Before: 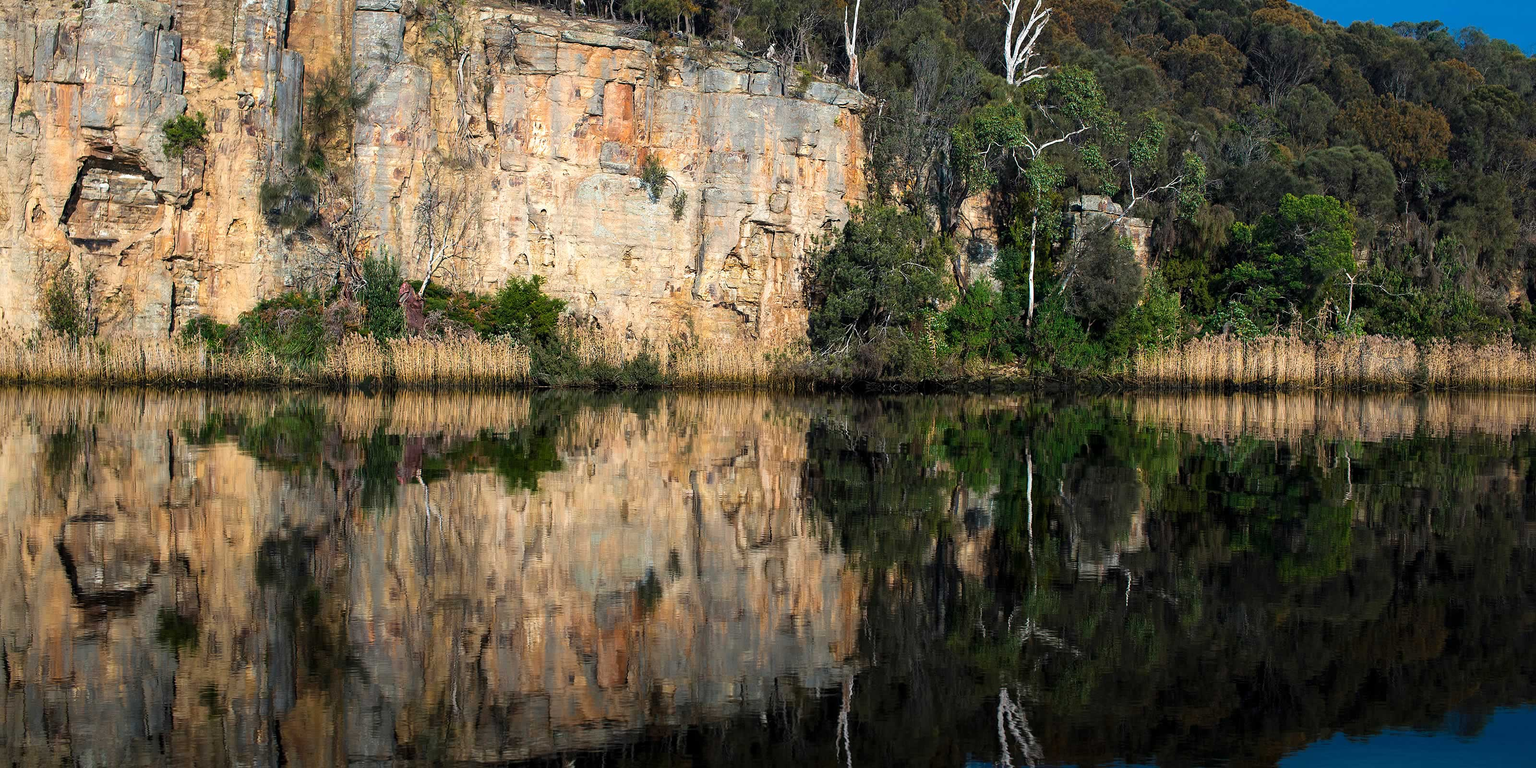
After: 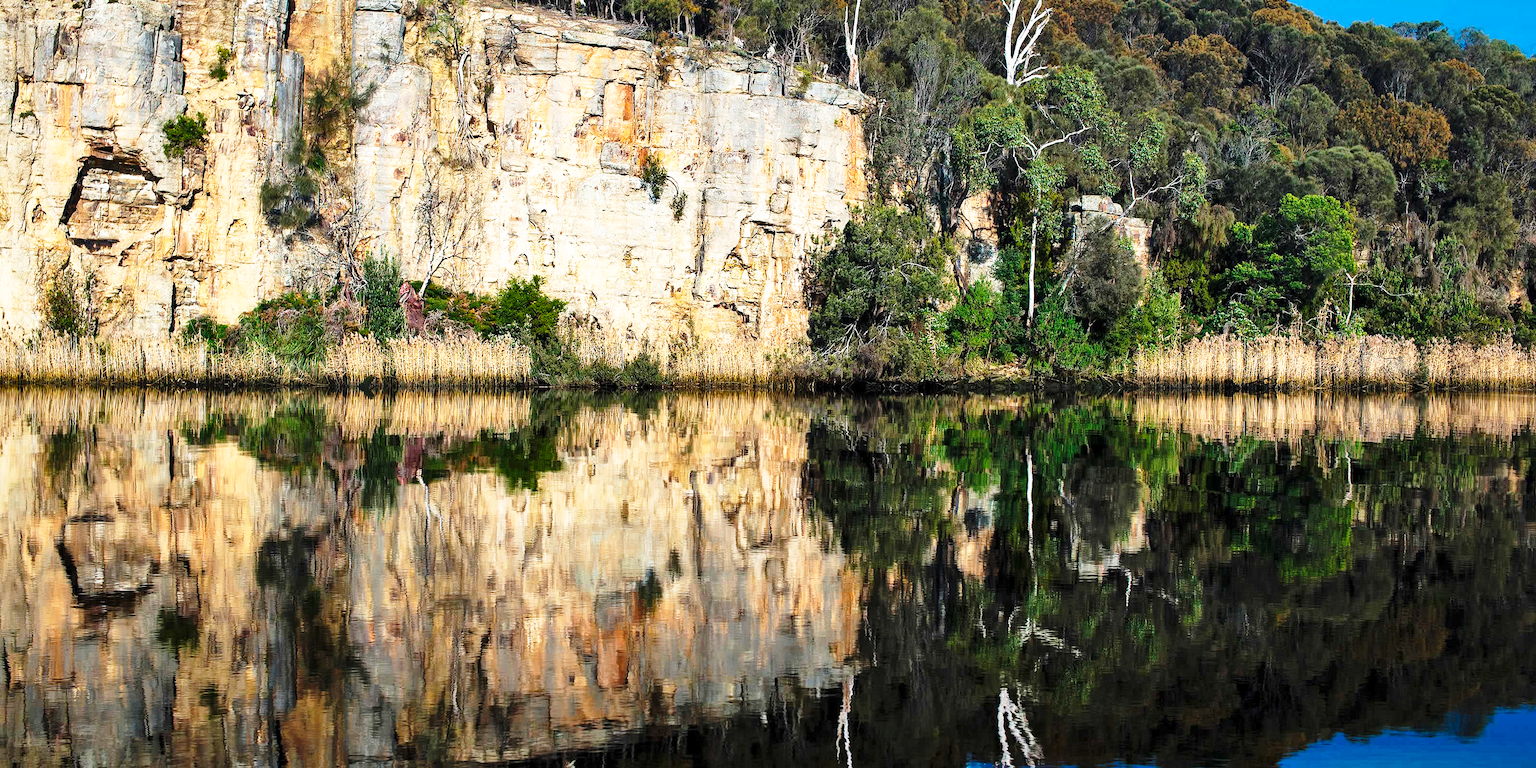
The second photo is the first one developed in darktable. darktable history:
base curve: curves: ch0 [(0, 0) (0.026, 0.03) (0.109, 0.232) (0.351, 0.748) (0.669, 0.968) (1, 1)], preserve colors none
shadows and highlights: soften with gaussian
